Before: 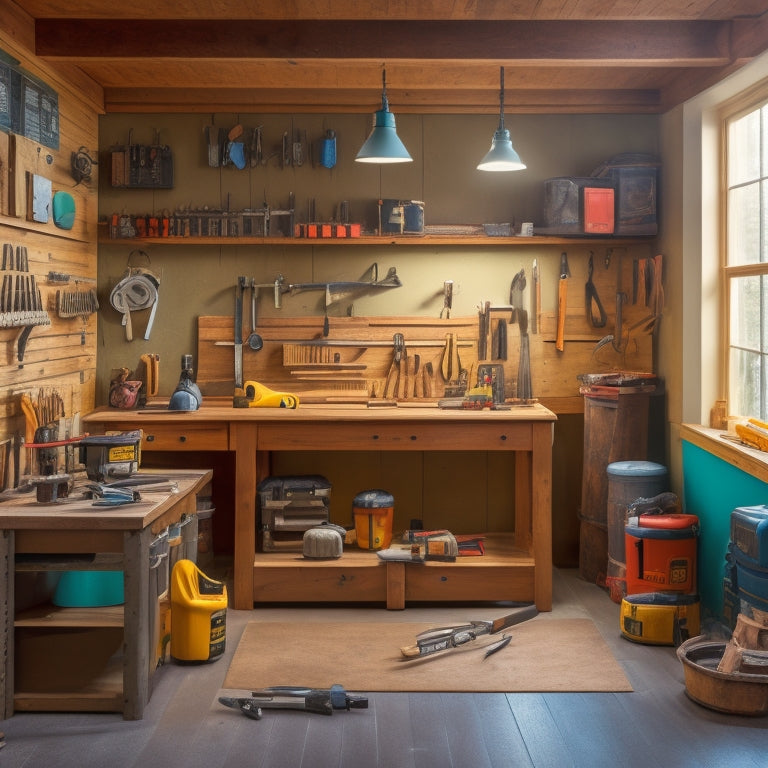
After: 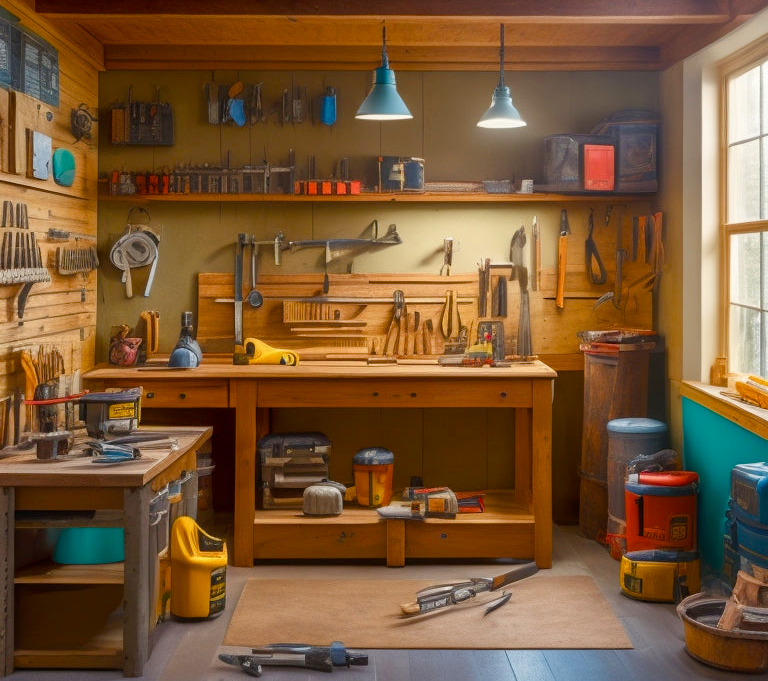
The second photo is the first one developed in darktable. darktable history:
crop and rotate: top 5.609%, bottom 5.609%
color balance rgb: perceptual saturation grading › global saturation 20%, perceptual saturation grading › highlights -25%, perceptual saturation grading › shadows 50%
